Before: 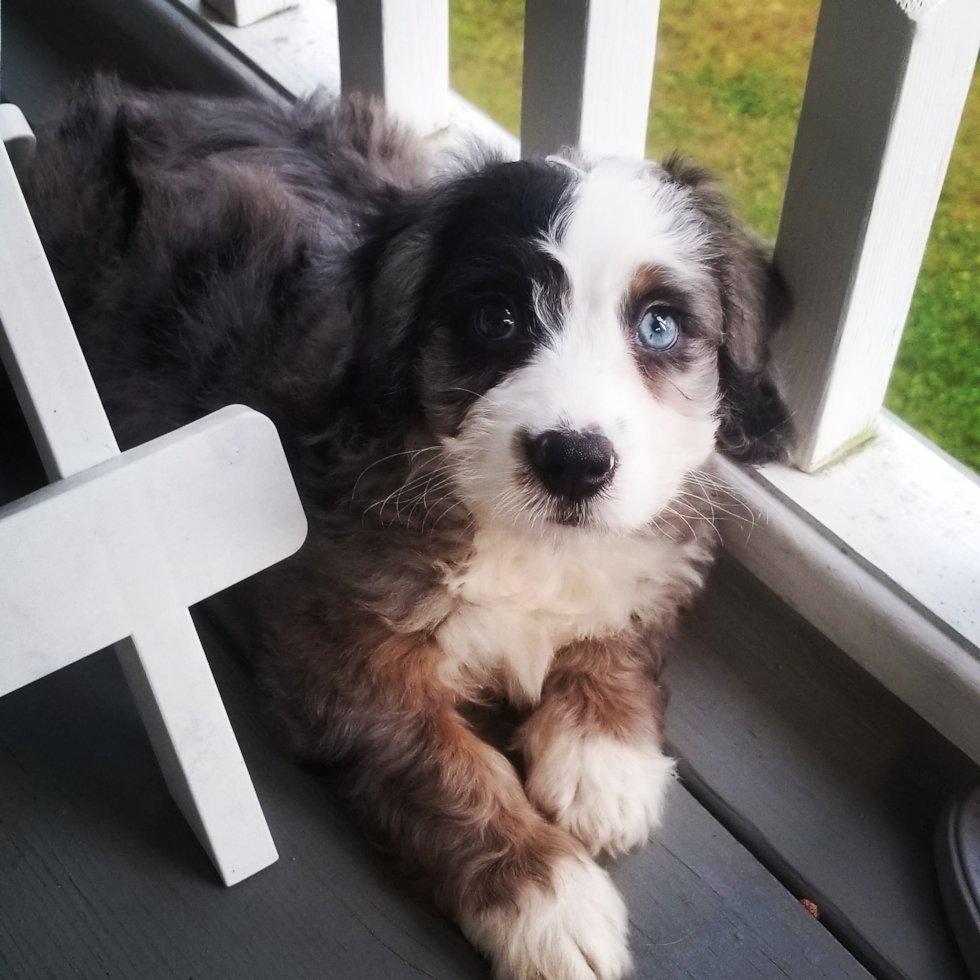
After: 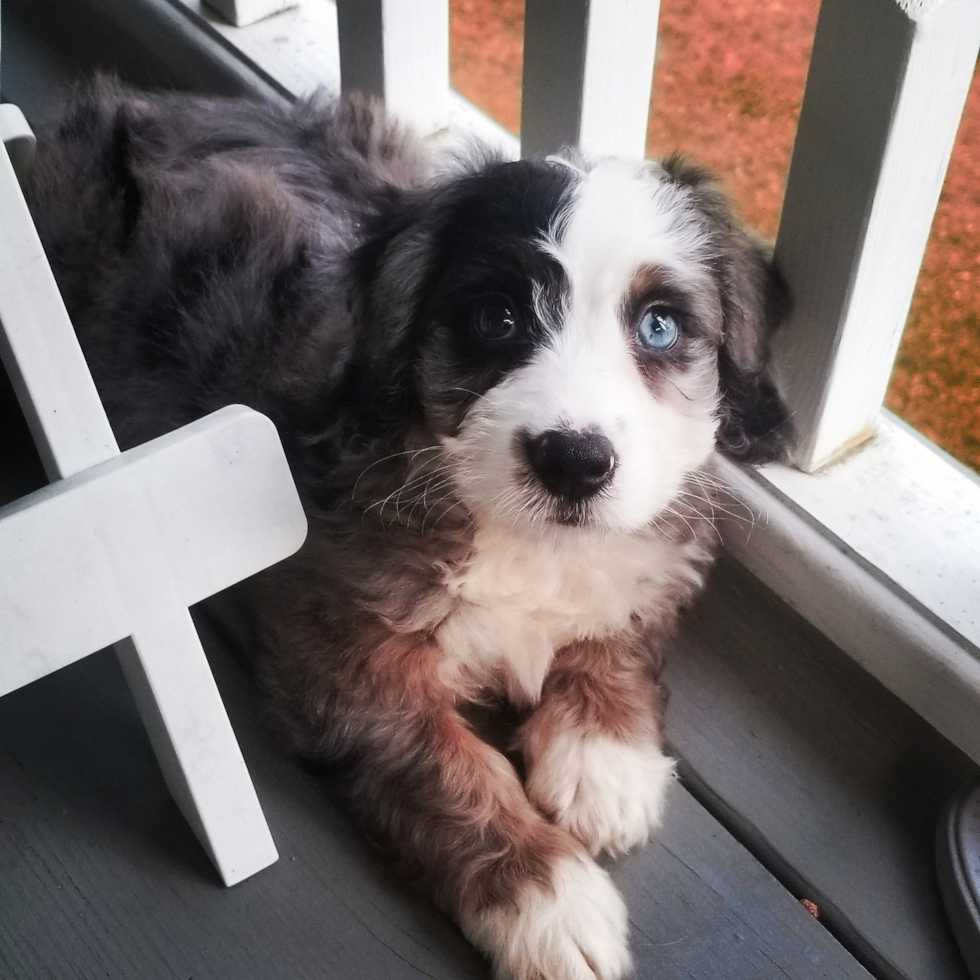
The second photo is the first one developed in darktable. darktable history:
color zones: curves: ch2 [(0, 0.488) (0.143, 0.417) (0.286, 0.212) (0.429, 0.179) (0.571, 0.154) (0.714, 0.415) (0.857, 0.495) (1, 0.488)]
shadows and highlights: low approximation 0.01, soften with gaussian
